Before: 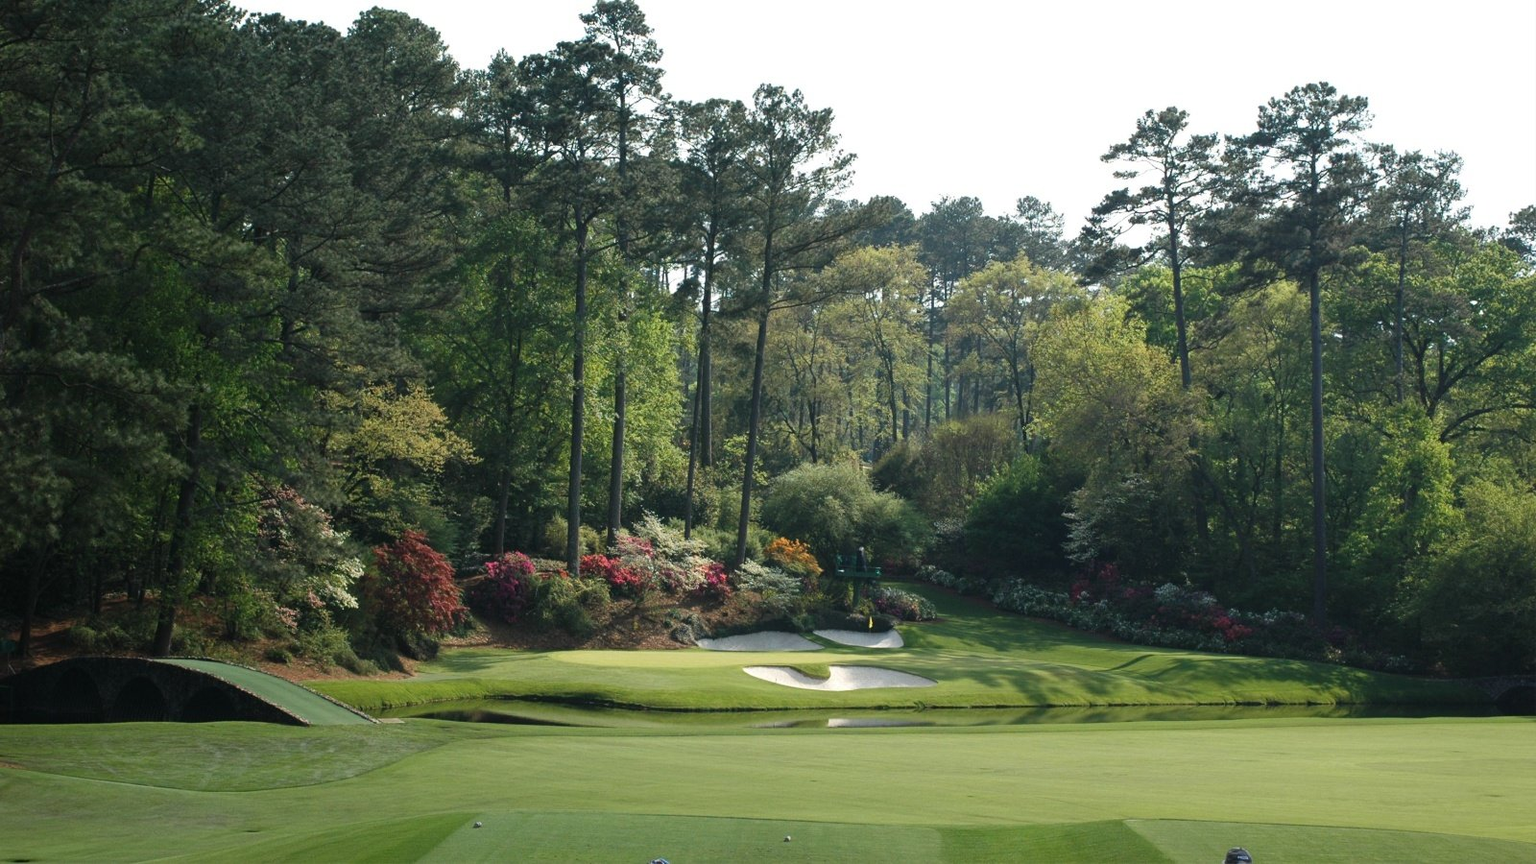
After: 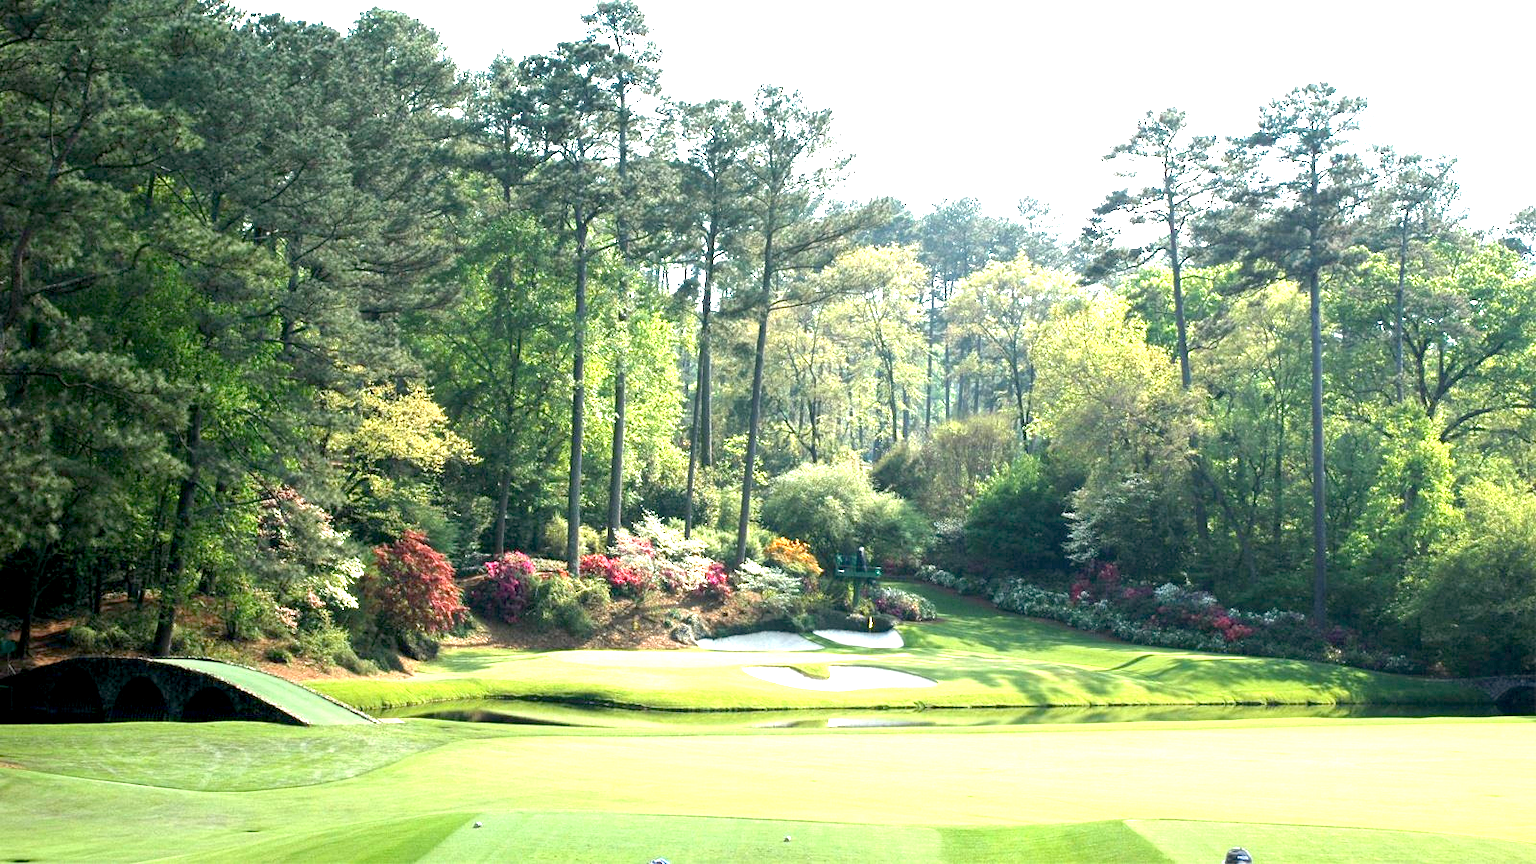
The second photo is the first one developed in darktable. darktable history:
exposure: black level correction 0.006, exposure 2.074 EV, compensate exposure bias true, compensate highlight preservation false
